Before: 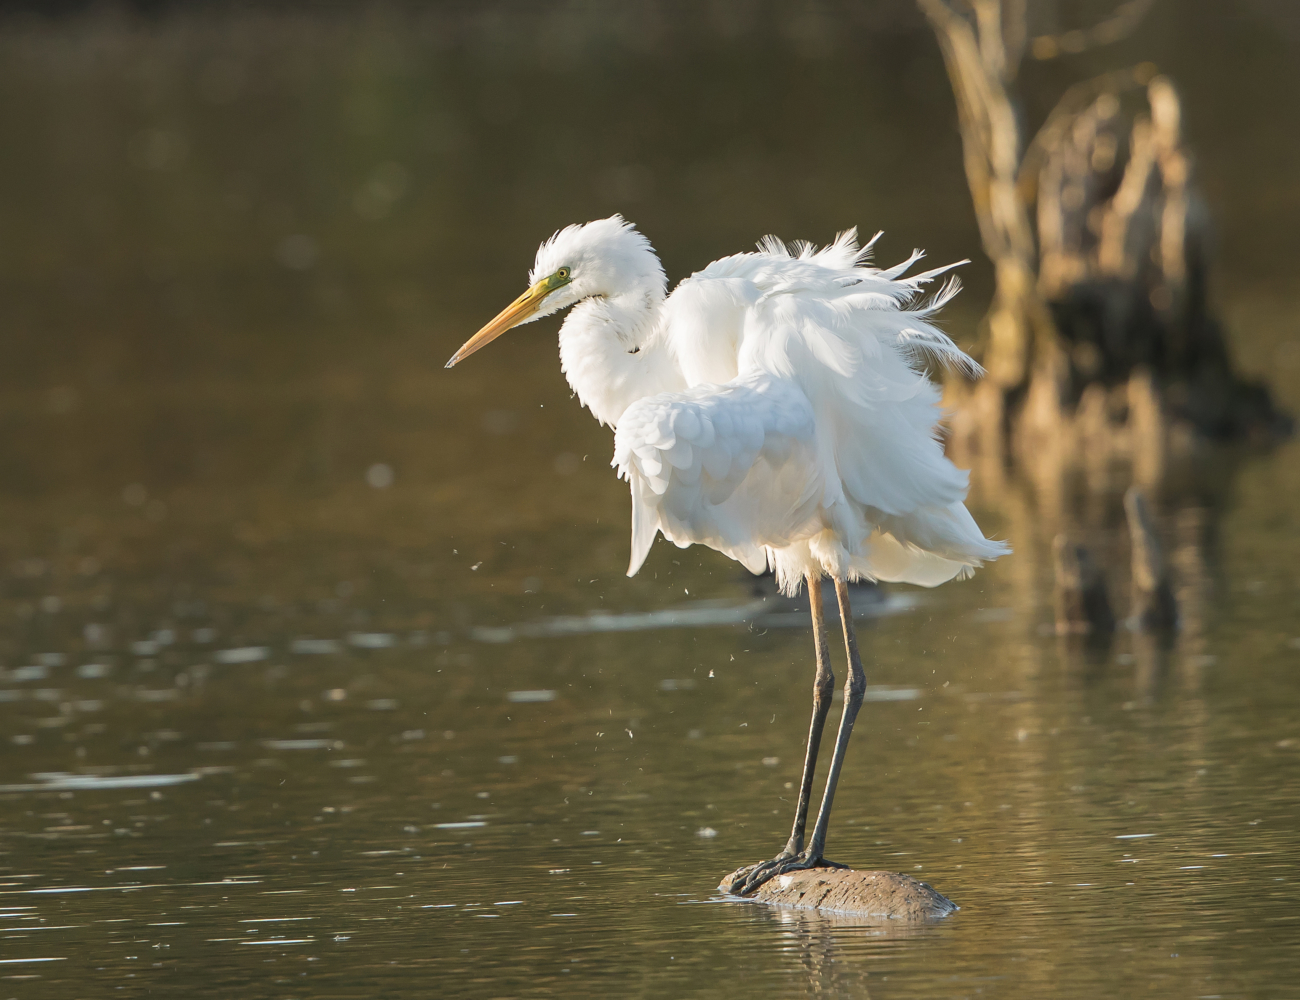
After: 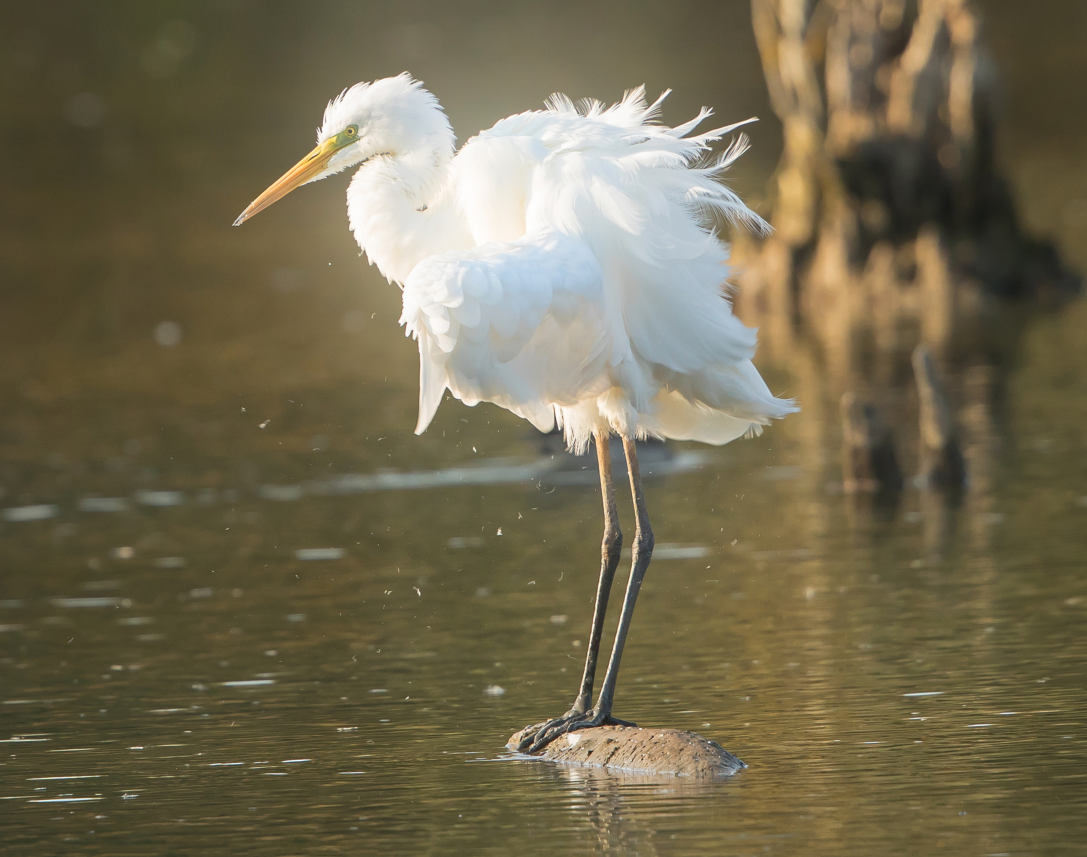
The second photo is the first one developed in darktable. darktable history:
crop: left 16.315%, top 14.246%
white balance: emerald 1
bloom: on, module defaults
